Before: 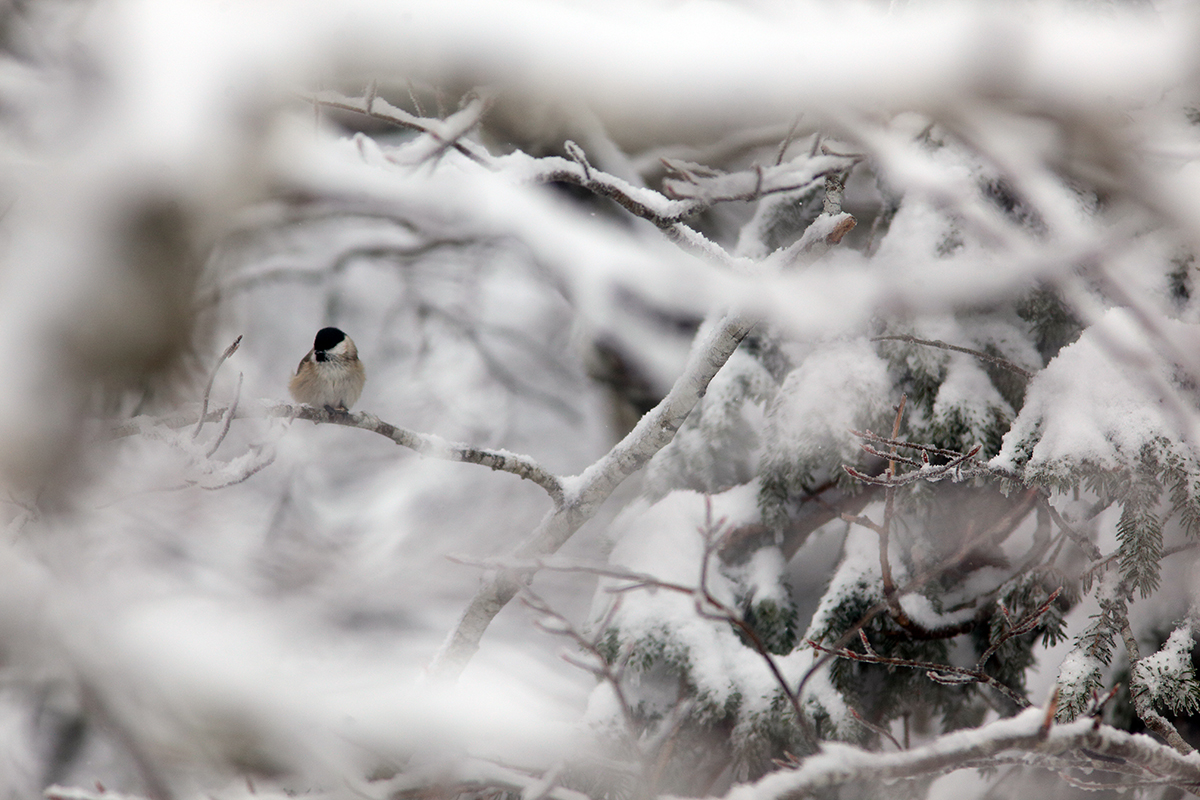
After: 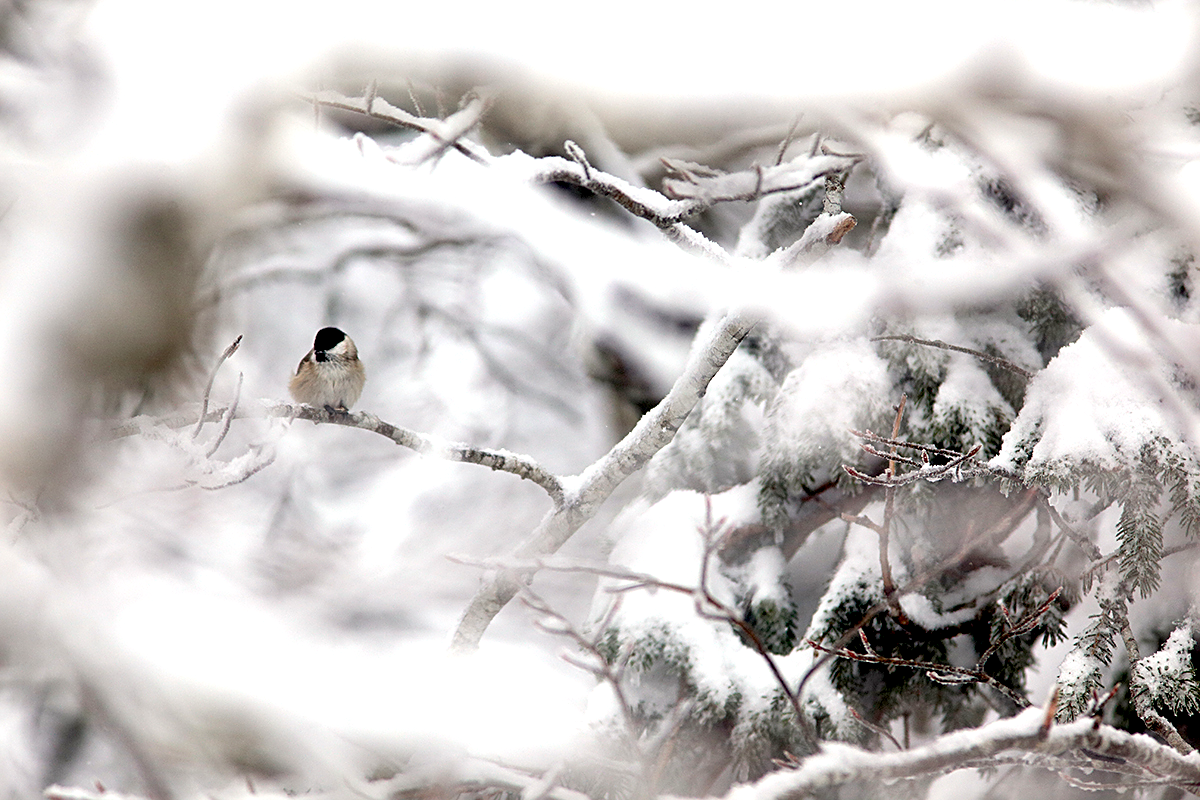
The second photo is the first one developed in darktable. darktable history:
exposure: black level correction 0.012, exposure 0.7 EV, compensate exposure bias true, compensate highlight preservation false
sharpen: on, module defaults
